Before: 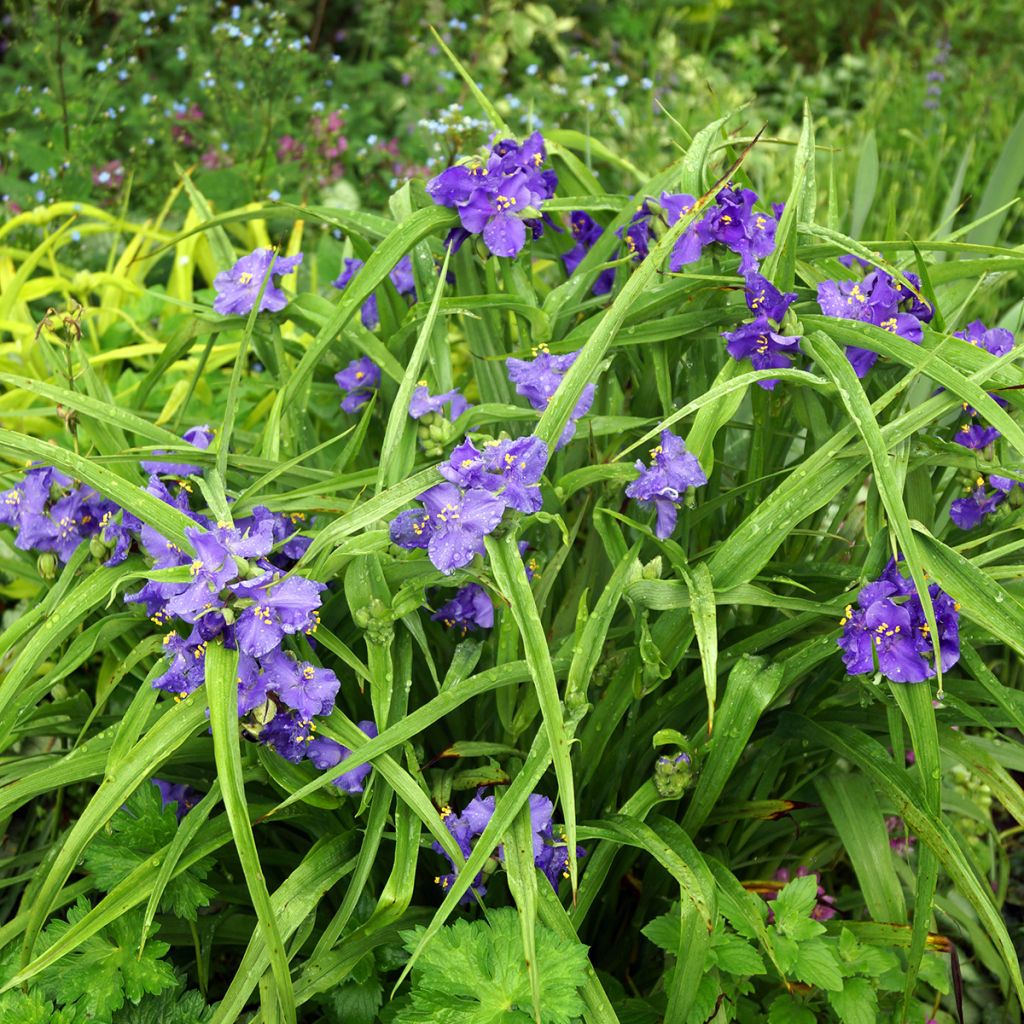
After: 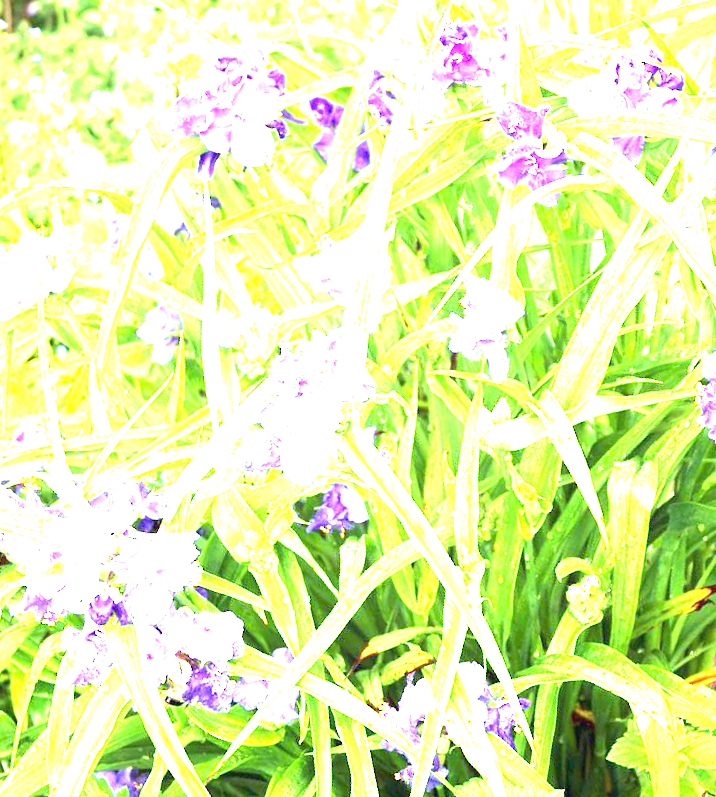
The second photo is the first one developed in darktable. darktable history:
exposure: black level correction 0, exposure 3.96 EV, compensate highlight preservation false
crop and rotate: angle 18.92°, left 6.825%, right 4.26%, bottom 1.124%
